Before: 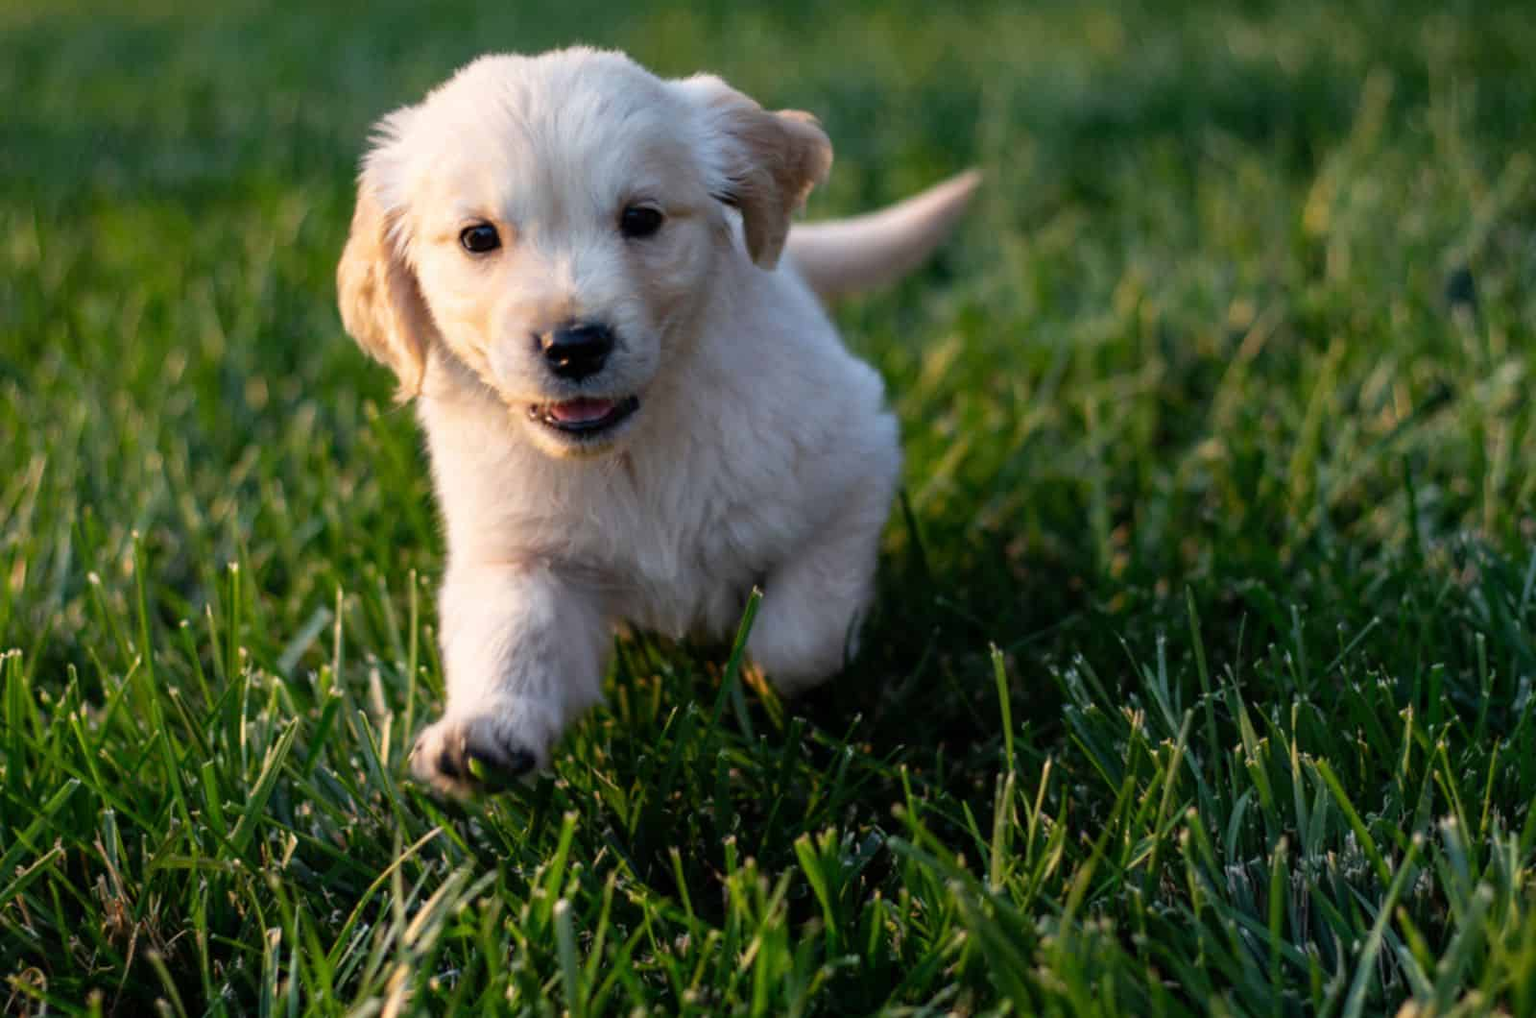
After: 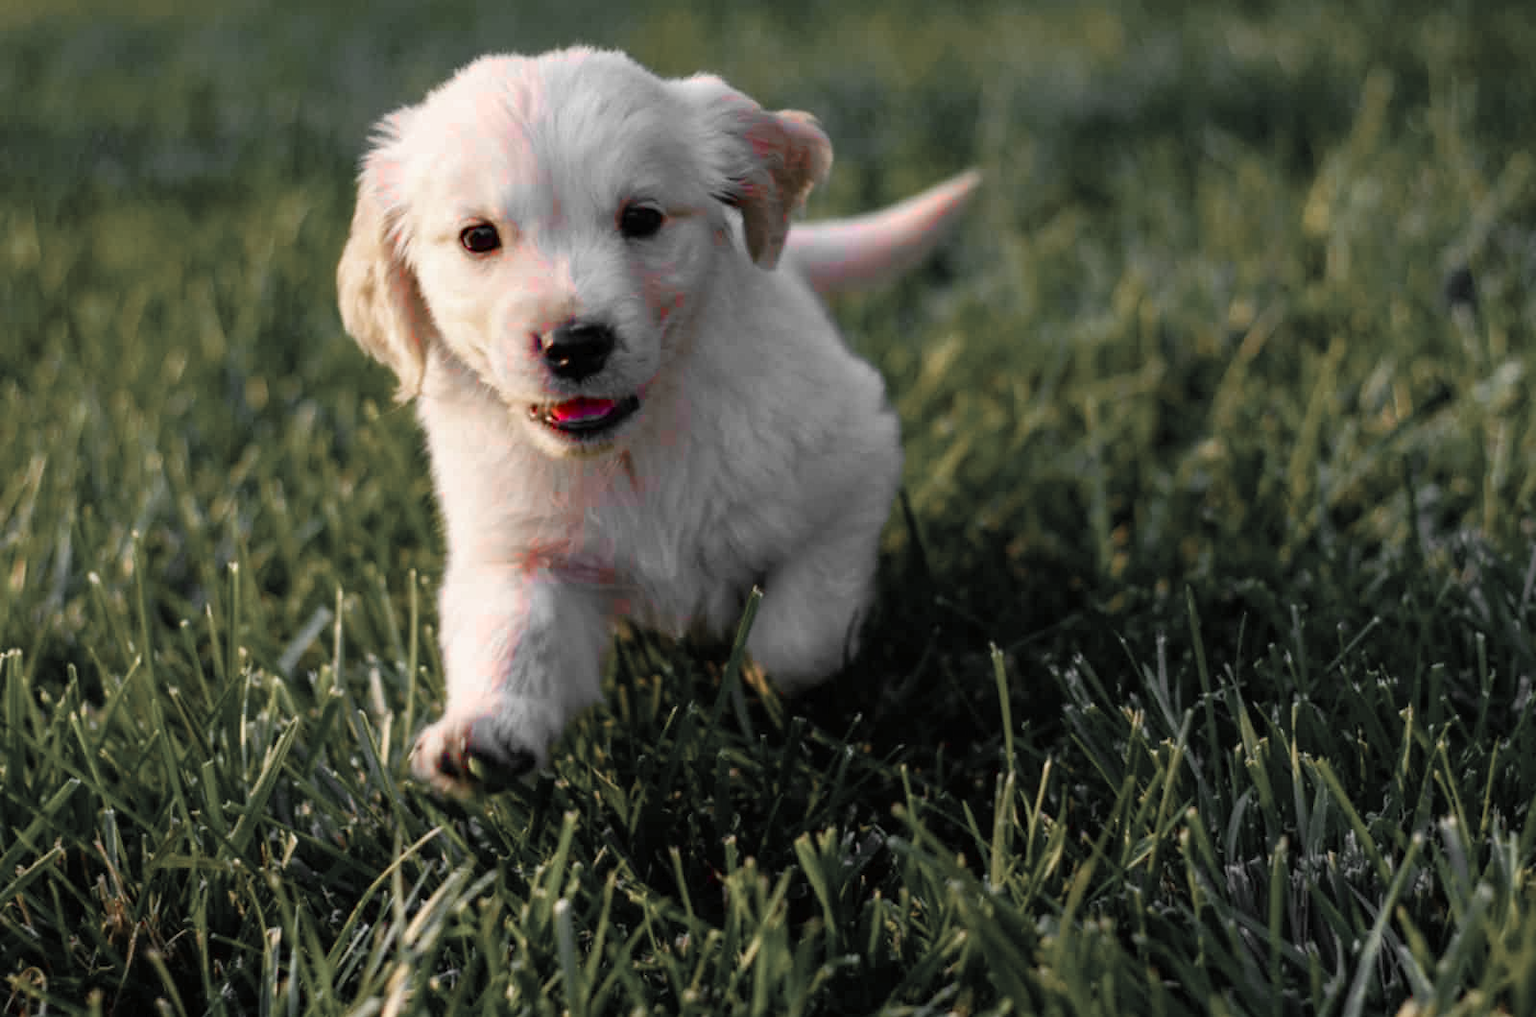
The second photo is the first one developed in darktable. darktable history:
color zones: curves: ch1 [(0, 0.831) (0.08, 0.771) (0.157, 0.268) (0.241, 0.207) (0.562, -0.005) (0.714, -0.013) (0.876, 0.01) (1, 0.831)]
color balance rgb: perceptual saturation grading › global saturation 20%, perceptual saturation grading › highlights -25%, perceptual saturation grading › shadows 25%, global vibrance 50%
tone curve: curves: ch0 [(0, 0) (0.003, 0.012) (0.011, 0.015) (0.025, 0.027) (0.044, 0.045) (0.069, 0.064) (0.1, 0.093) (0.136, 0.133) (0.177, 0.177) (0.224, 0.221) (0.277, 0.272) (0.335, 0.342) (0.399, 0.398) (0.468, 0.462) (0.543, 0.547) (0.623, 0.624) (0.709, 0.711) (0.801, 0.792) (0.898, 0.889) (1, 1)], preserve colors none
